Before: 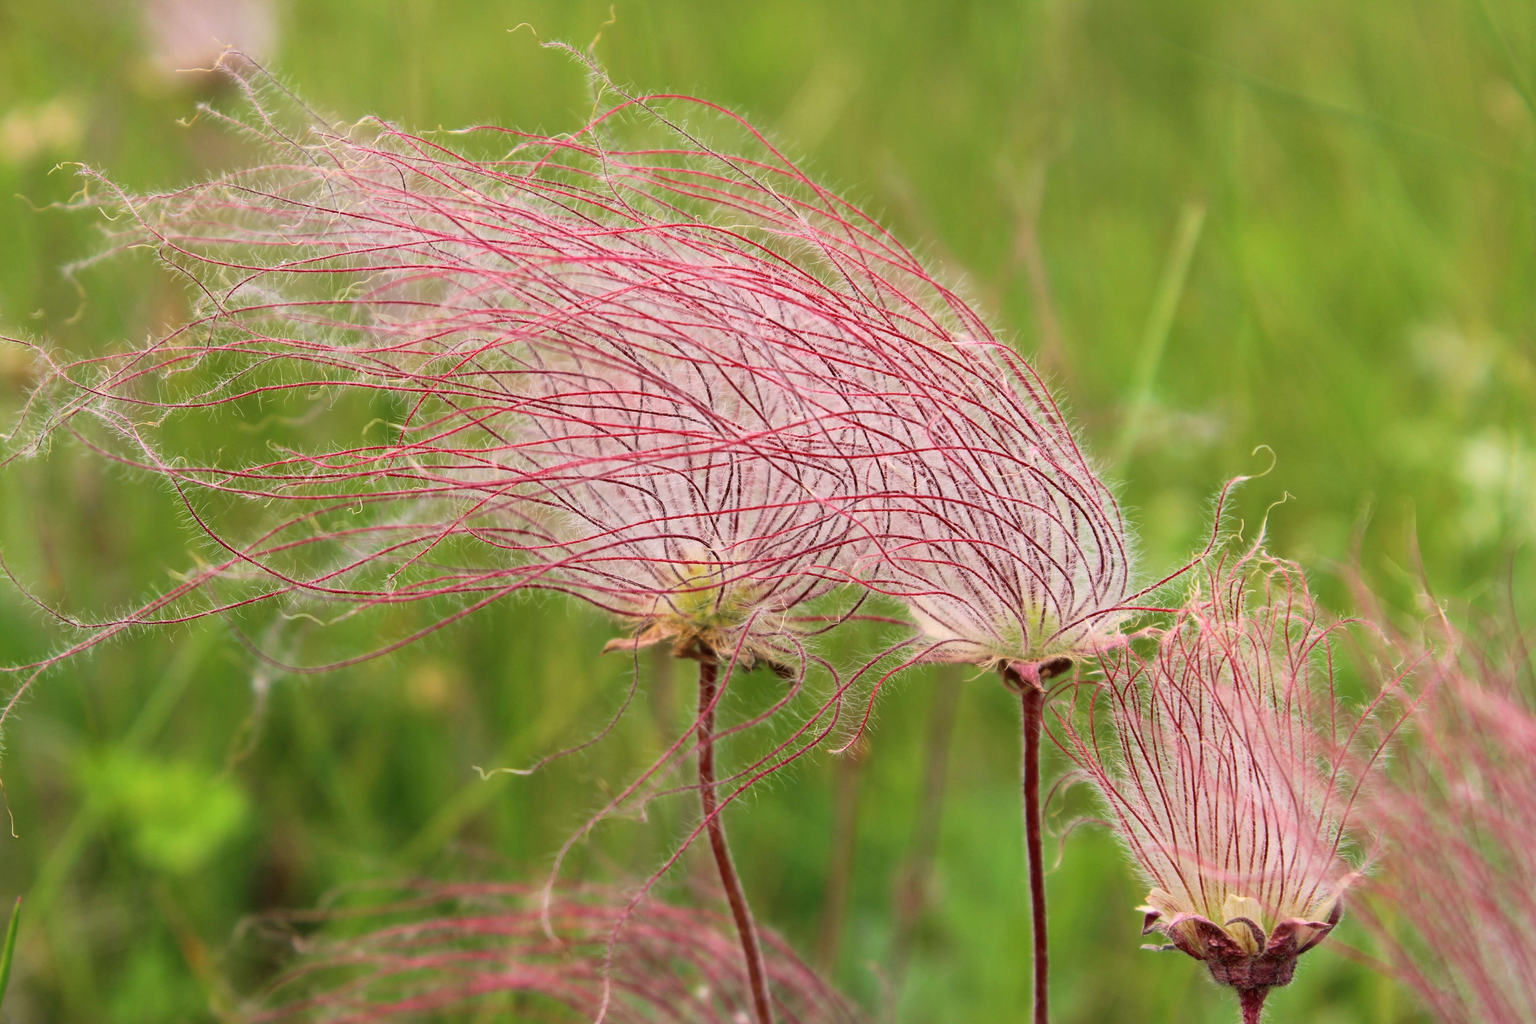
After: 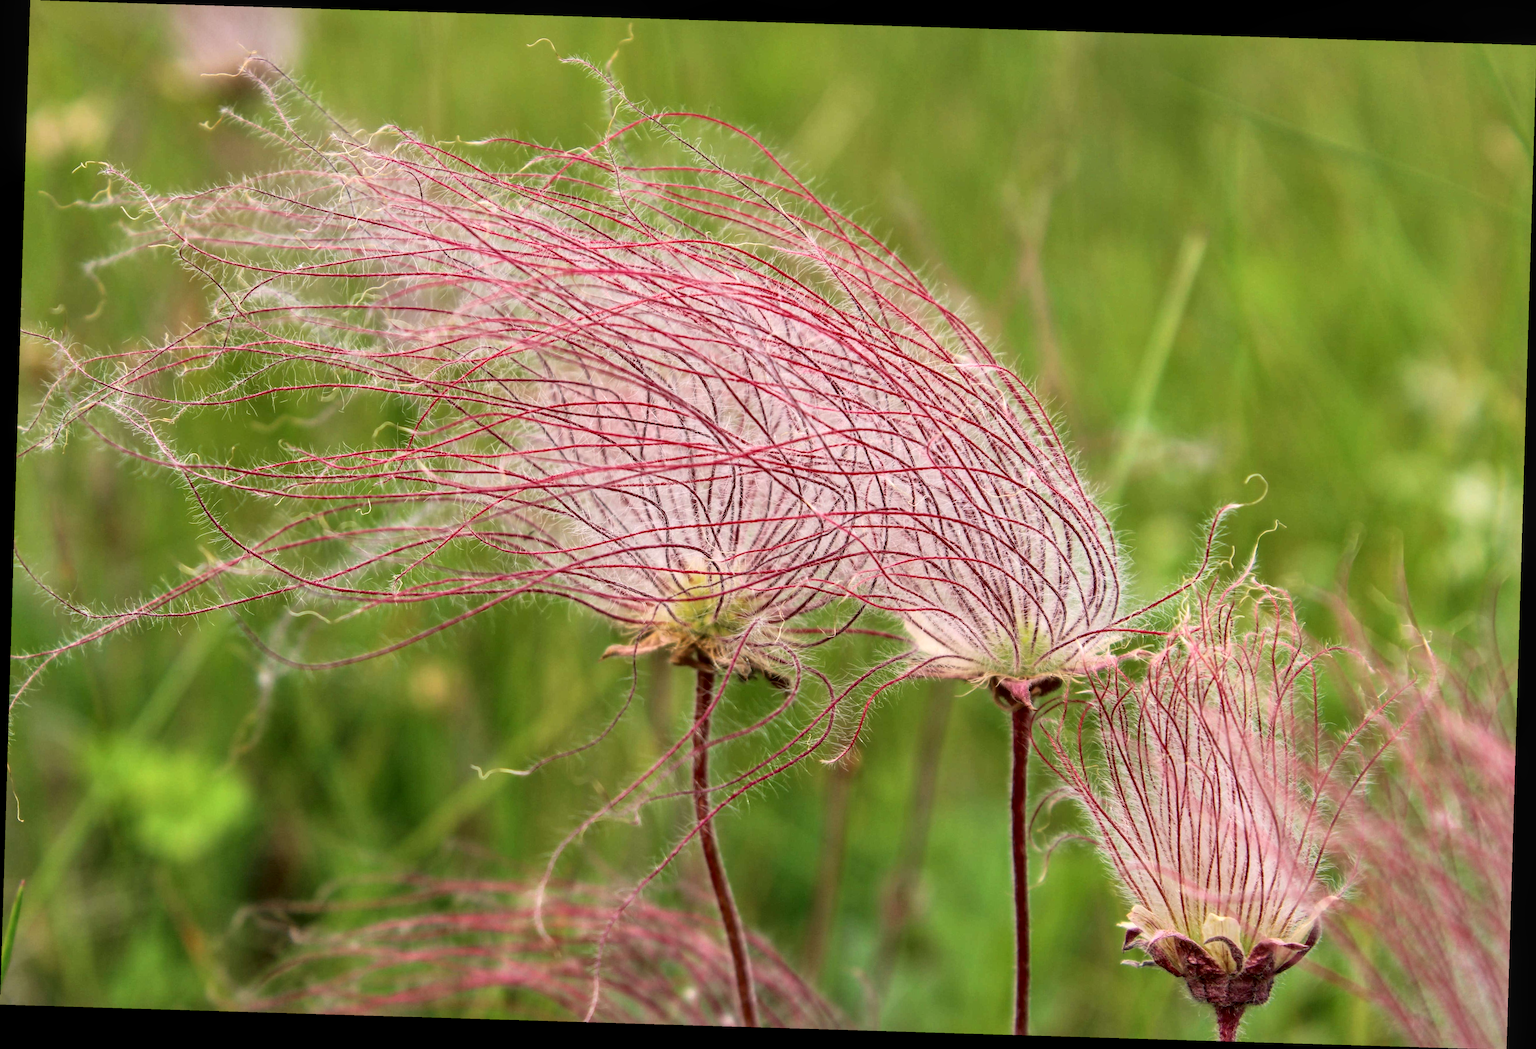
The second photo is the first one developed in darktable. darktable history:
rotate and perspective: rotation 1.72°, automatic cropping off
local contrast: highlights 61%, detail 143%, midtone range 0.428
